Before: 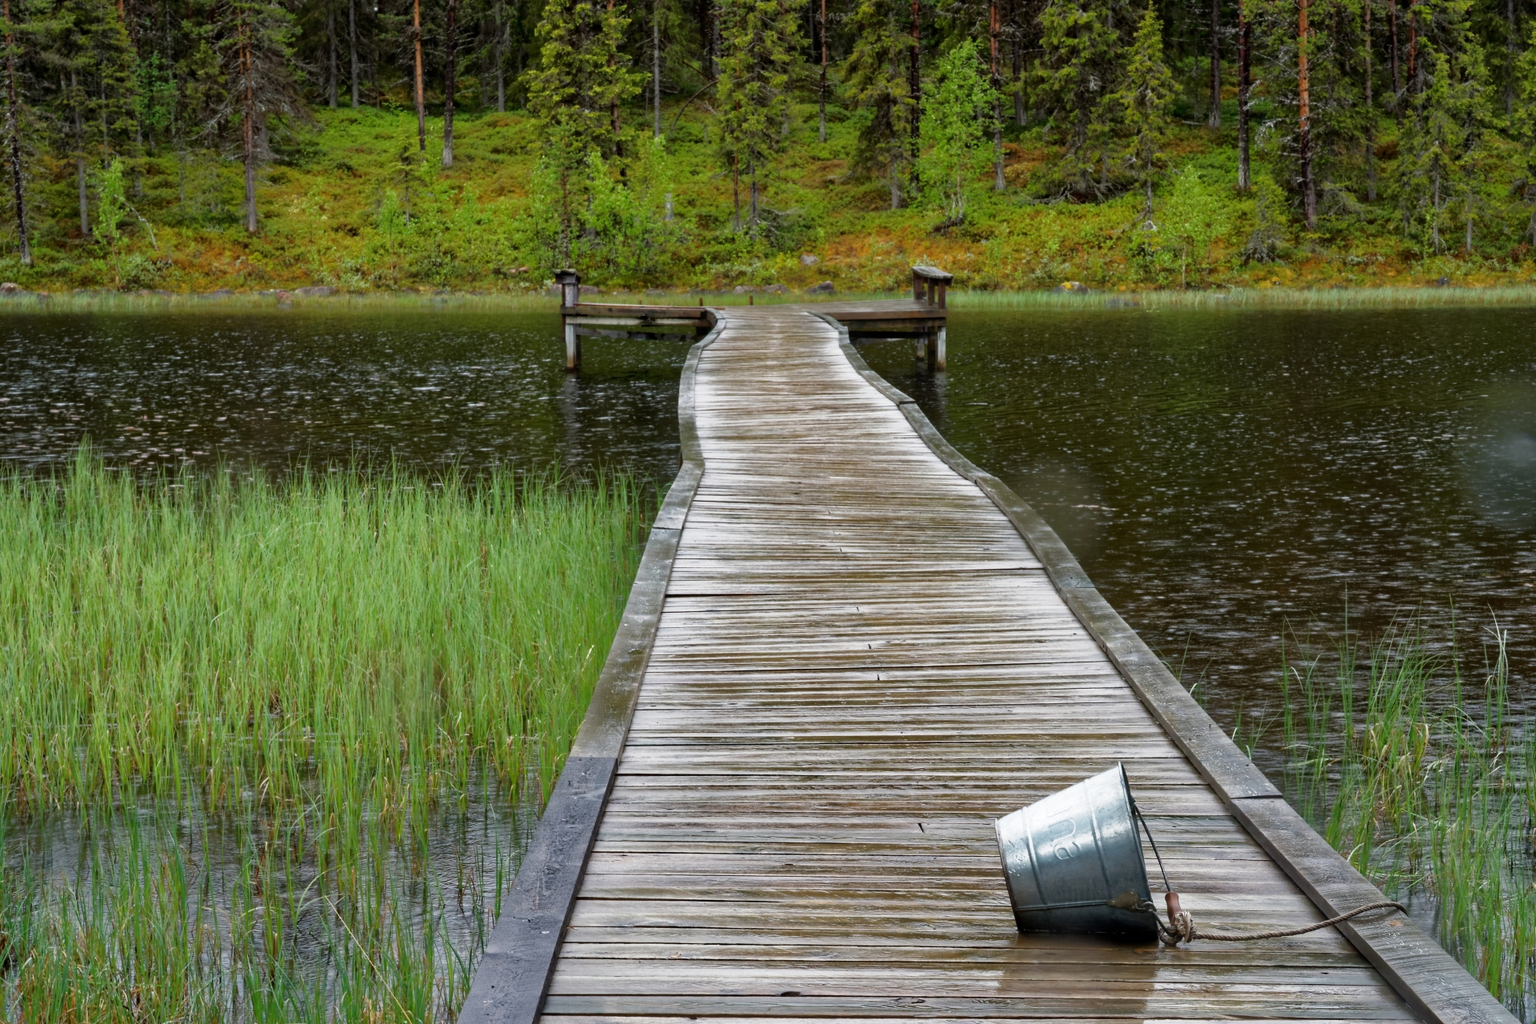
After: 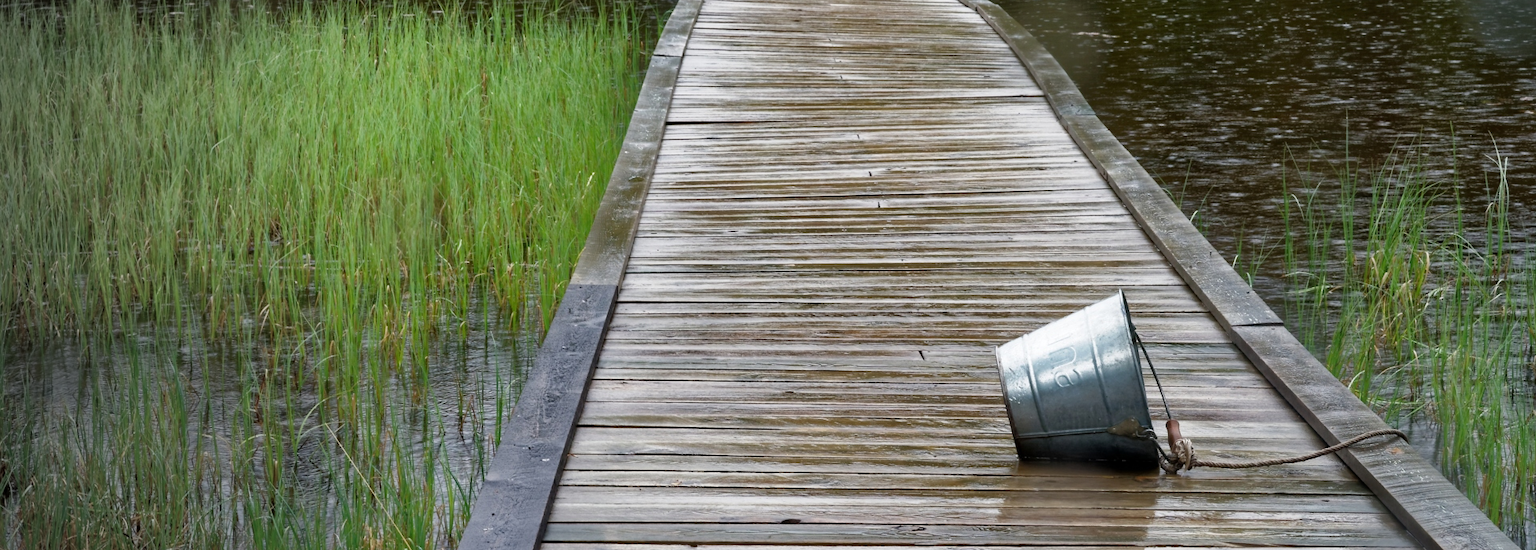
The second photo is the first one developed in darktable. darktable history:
crop and rotate: top 46.237%
vignetting: fall-off start 73.57%, center (0.22, -0.235)
